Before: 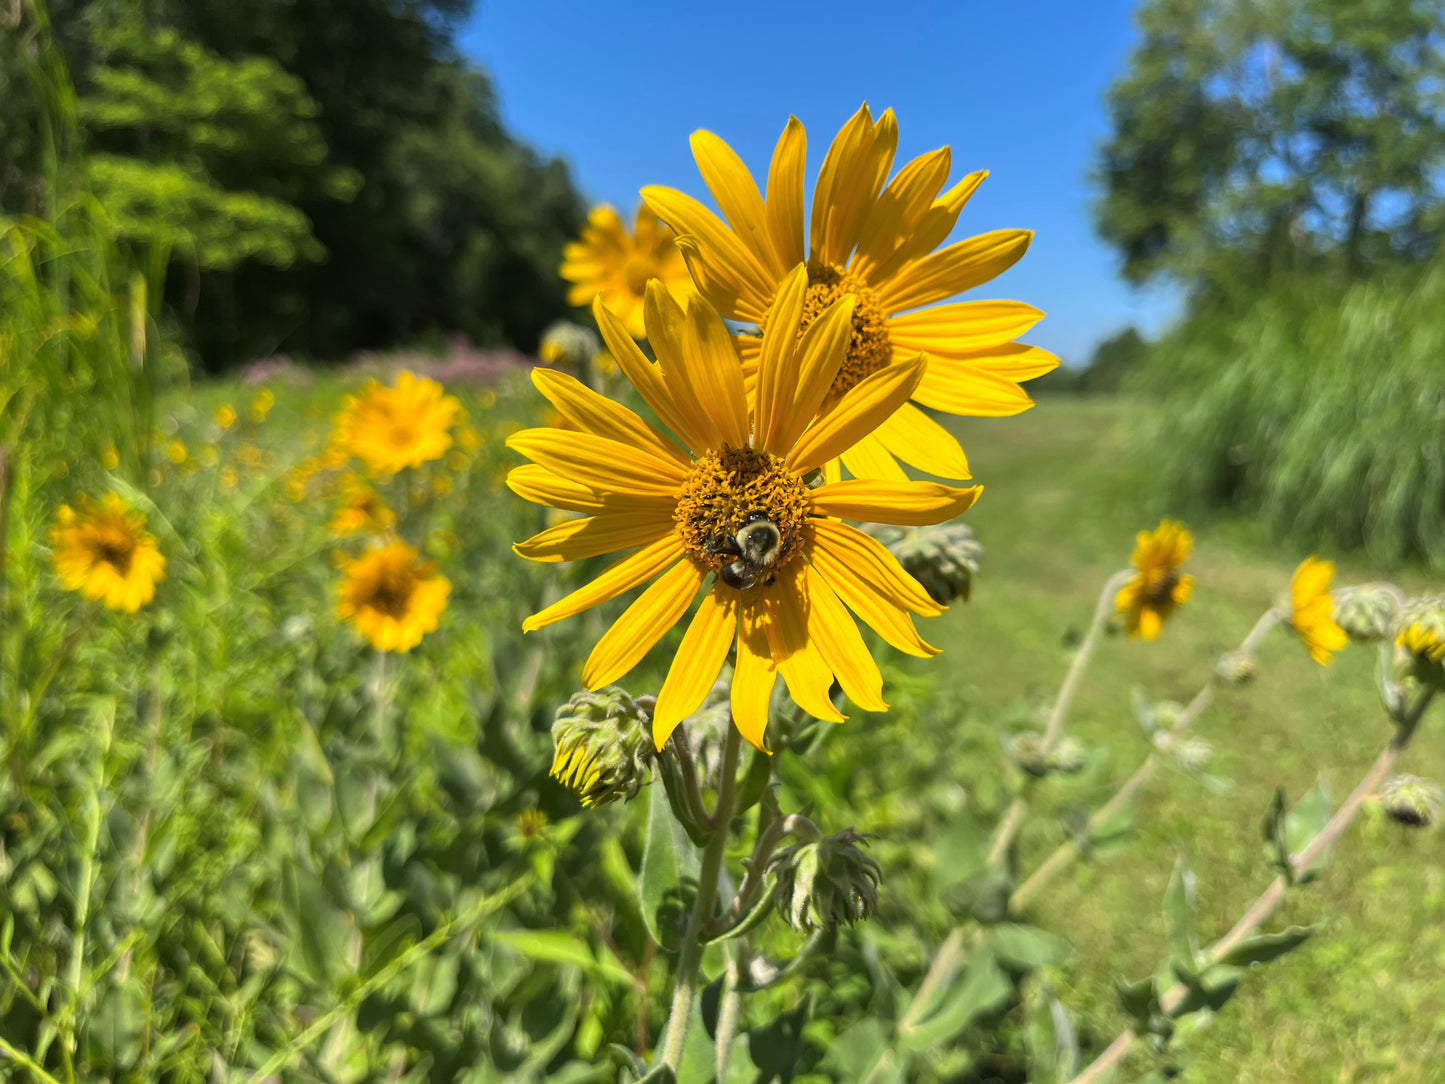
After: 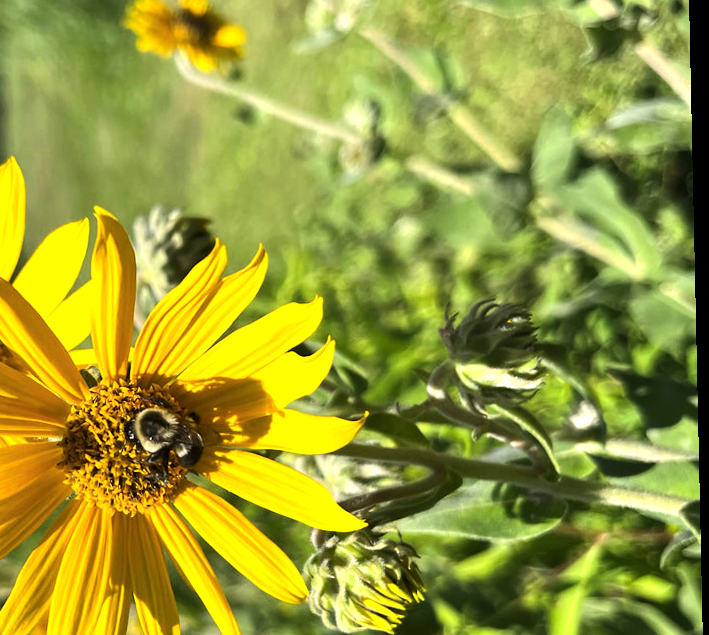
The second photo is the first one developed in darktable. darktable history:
orientation "rotate by  90 degrees": orientation rotate 90°
crop: left 36.005%, top 18.293%, right 0.31%, bottom 38.444%
white balance: emerald 1
tone equalizer "contrast tone curve: medium": -8 EV -0.75 EV, -7 EV -0.7 EV, -6 EV -0.6 EV, -5 EV -0.4 EV, -3 EV 0.4 EV, -2 EV 0.6 EV, -1 EV 0.7 EV, +0 EV 0.75 EV, edges refinement/feathering 500, mask exposure compensation -1.57 EV, preserve details no
rotate and perspective: rotation -1.24°, automatic cropping off
